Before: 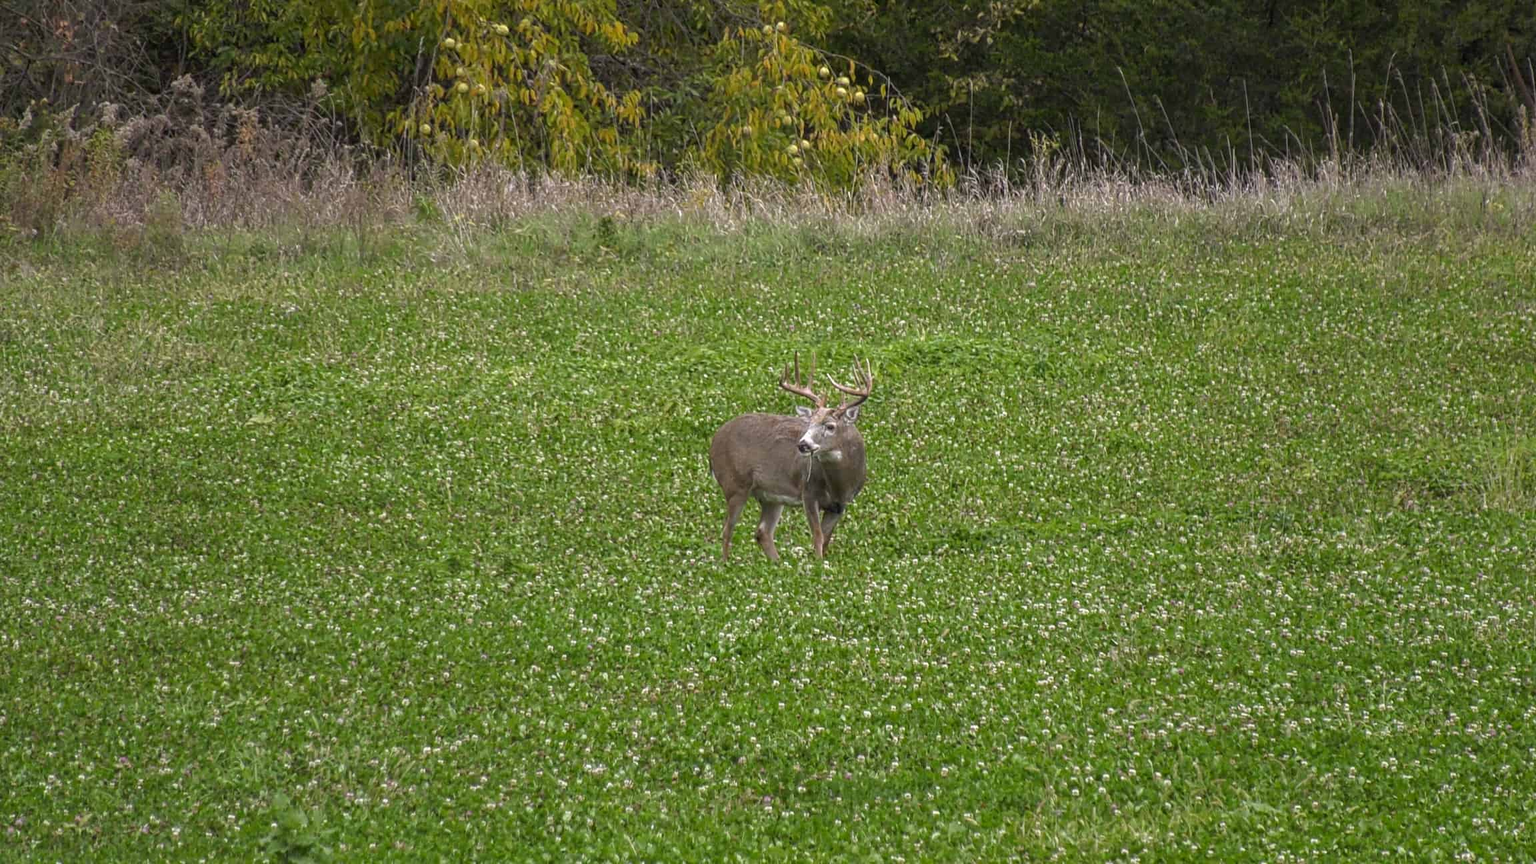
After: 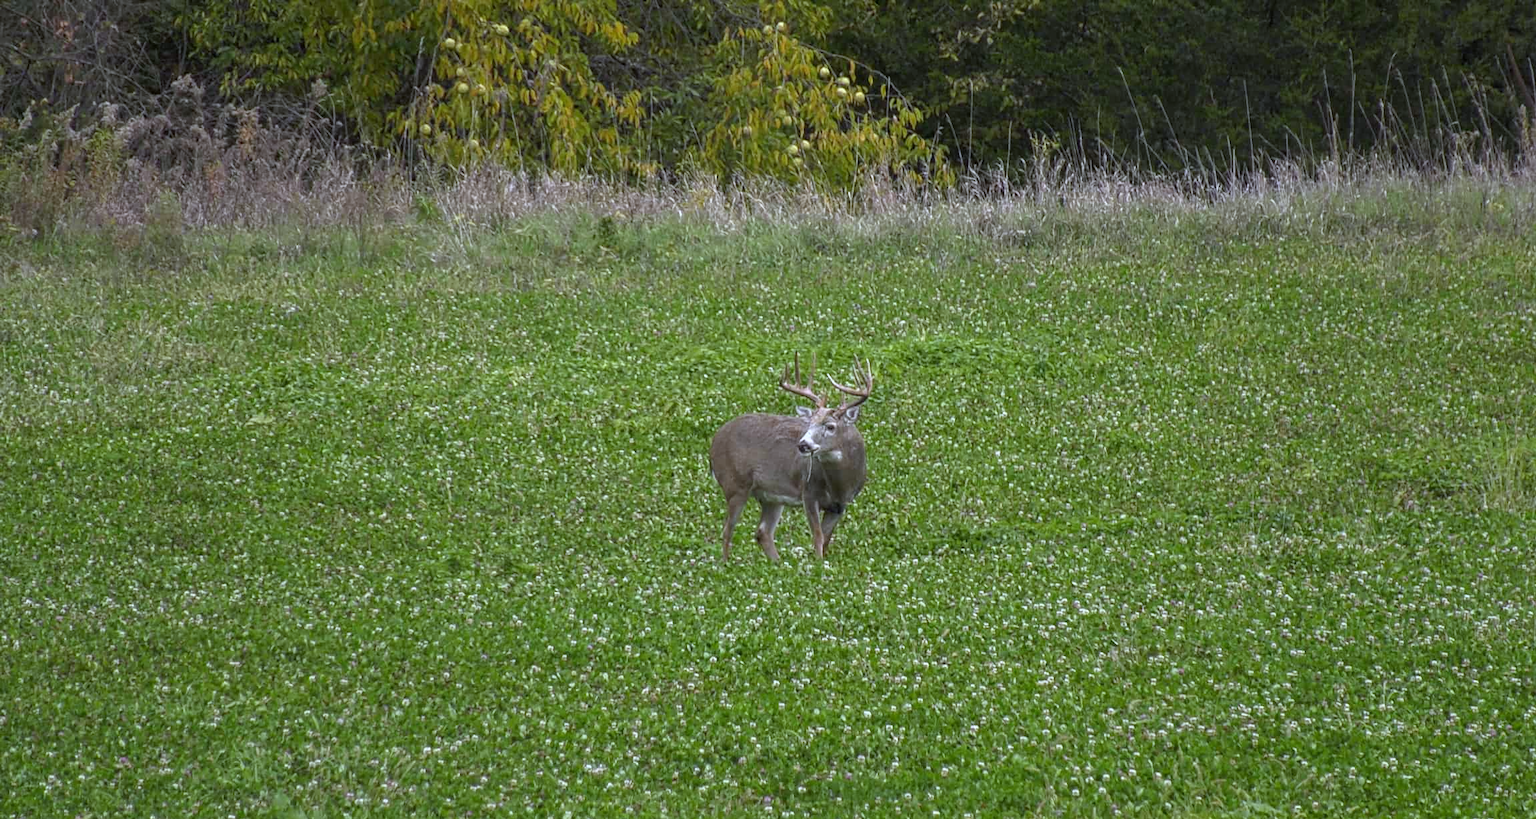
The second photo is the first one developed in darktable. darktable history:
white balance: red 0.931, blue 1.11
crop and rotate: top 0%, bottom 5.097%
